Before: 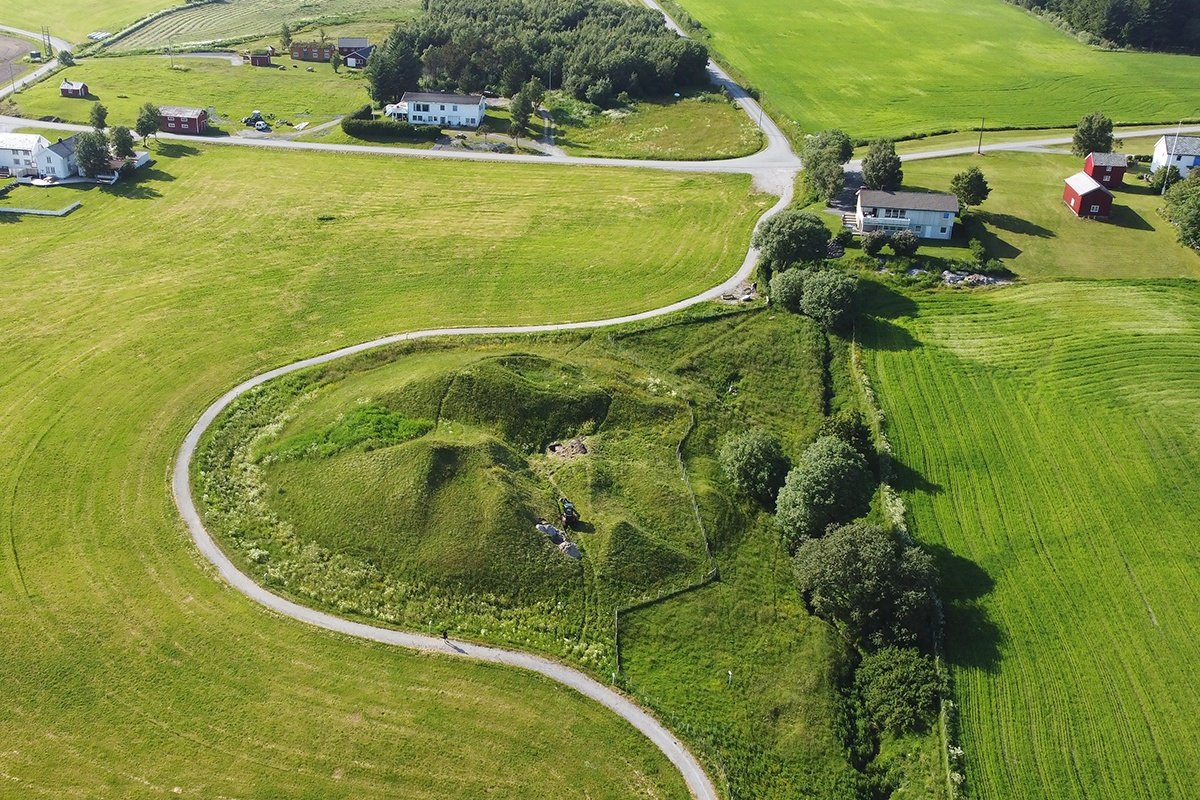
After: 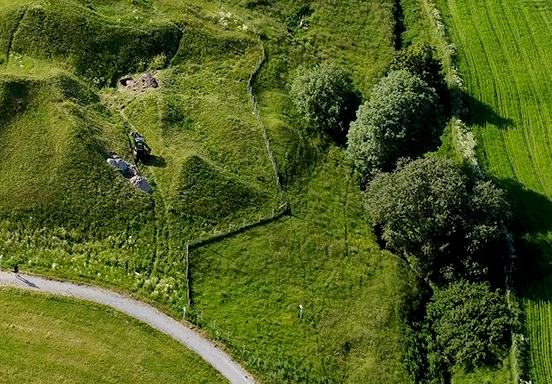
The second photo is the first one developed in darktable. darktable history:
color balance rgb: global offset › luminance -1.443%, perceptual saturation grading › global saturation 0.715%, perceptual brilliance grading › global brilliance 1.281%, perceptual brilliance grading › highlights -3.959%
crop: left 35.79%, top 45.801%, right 18.167%, bottom 6.192%
